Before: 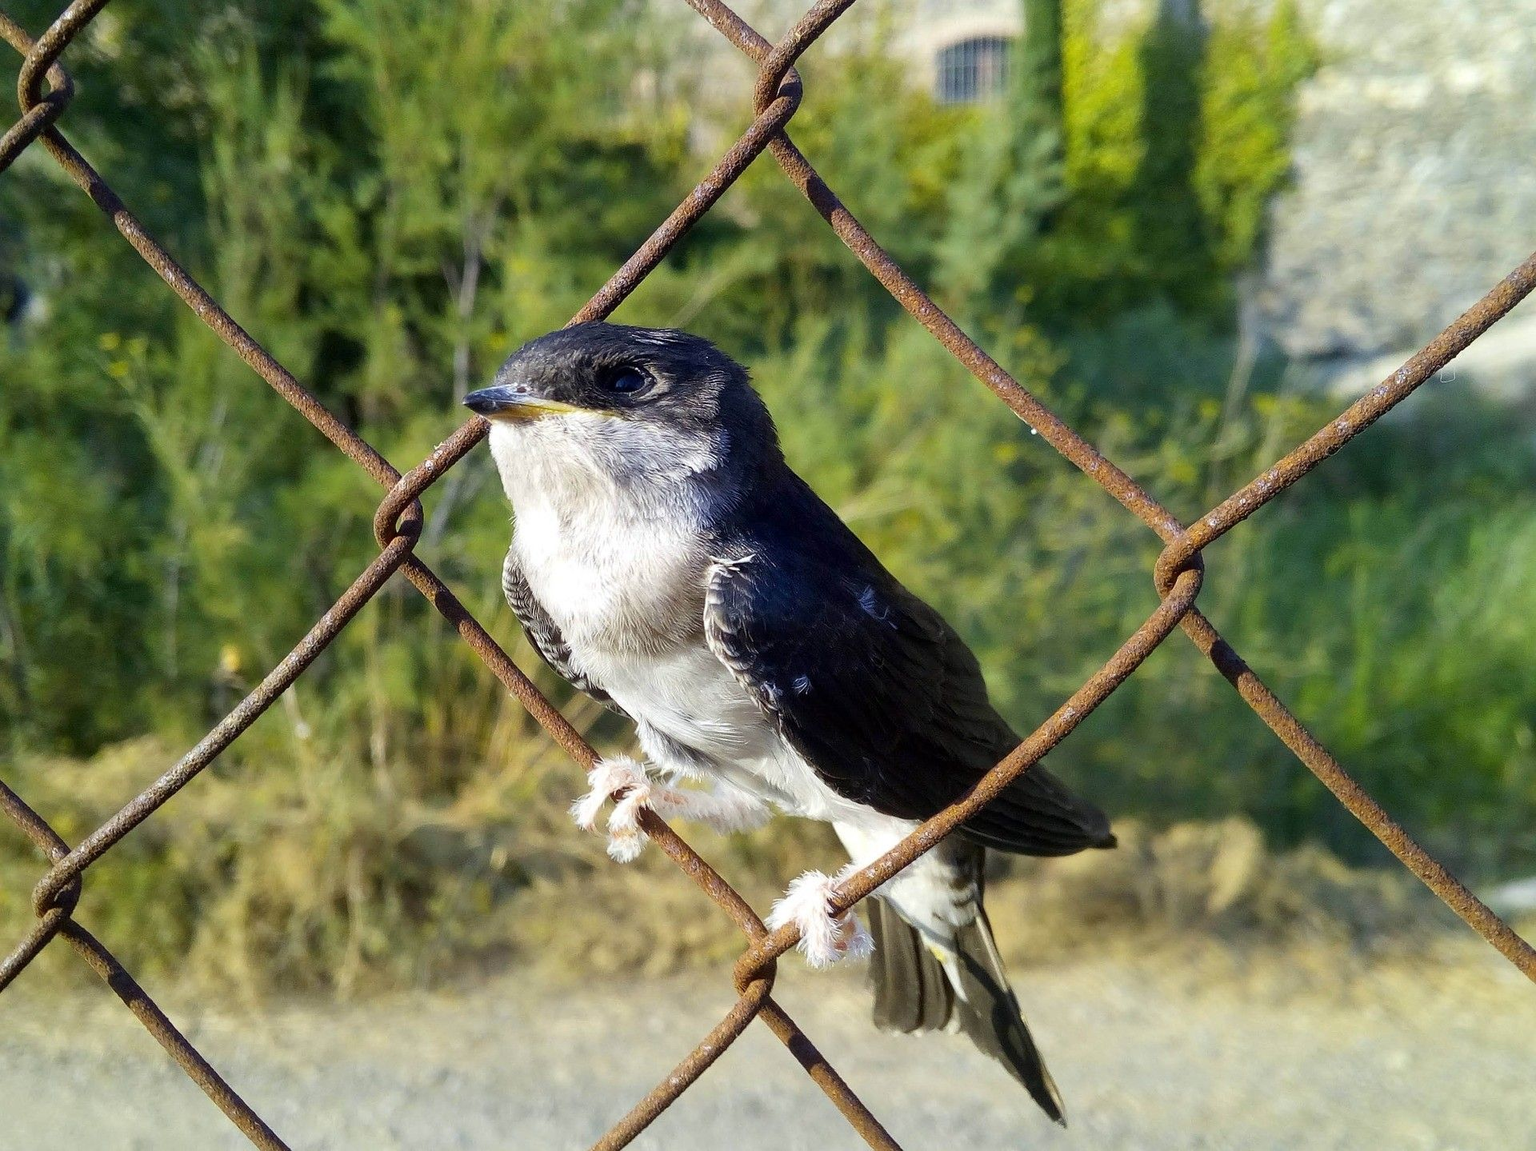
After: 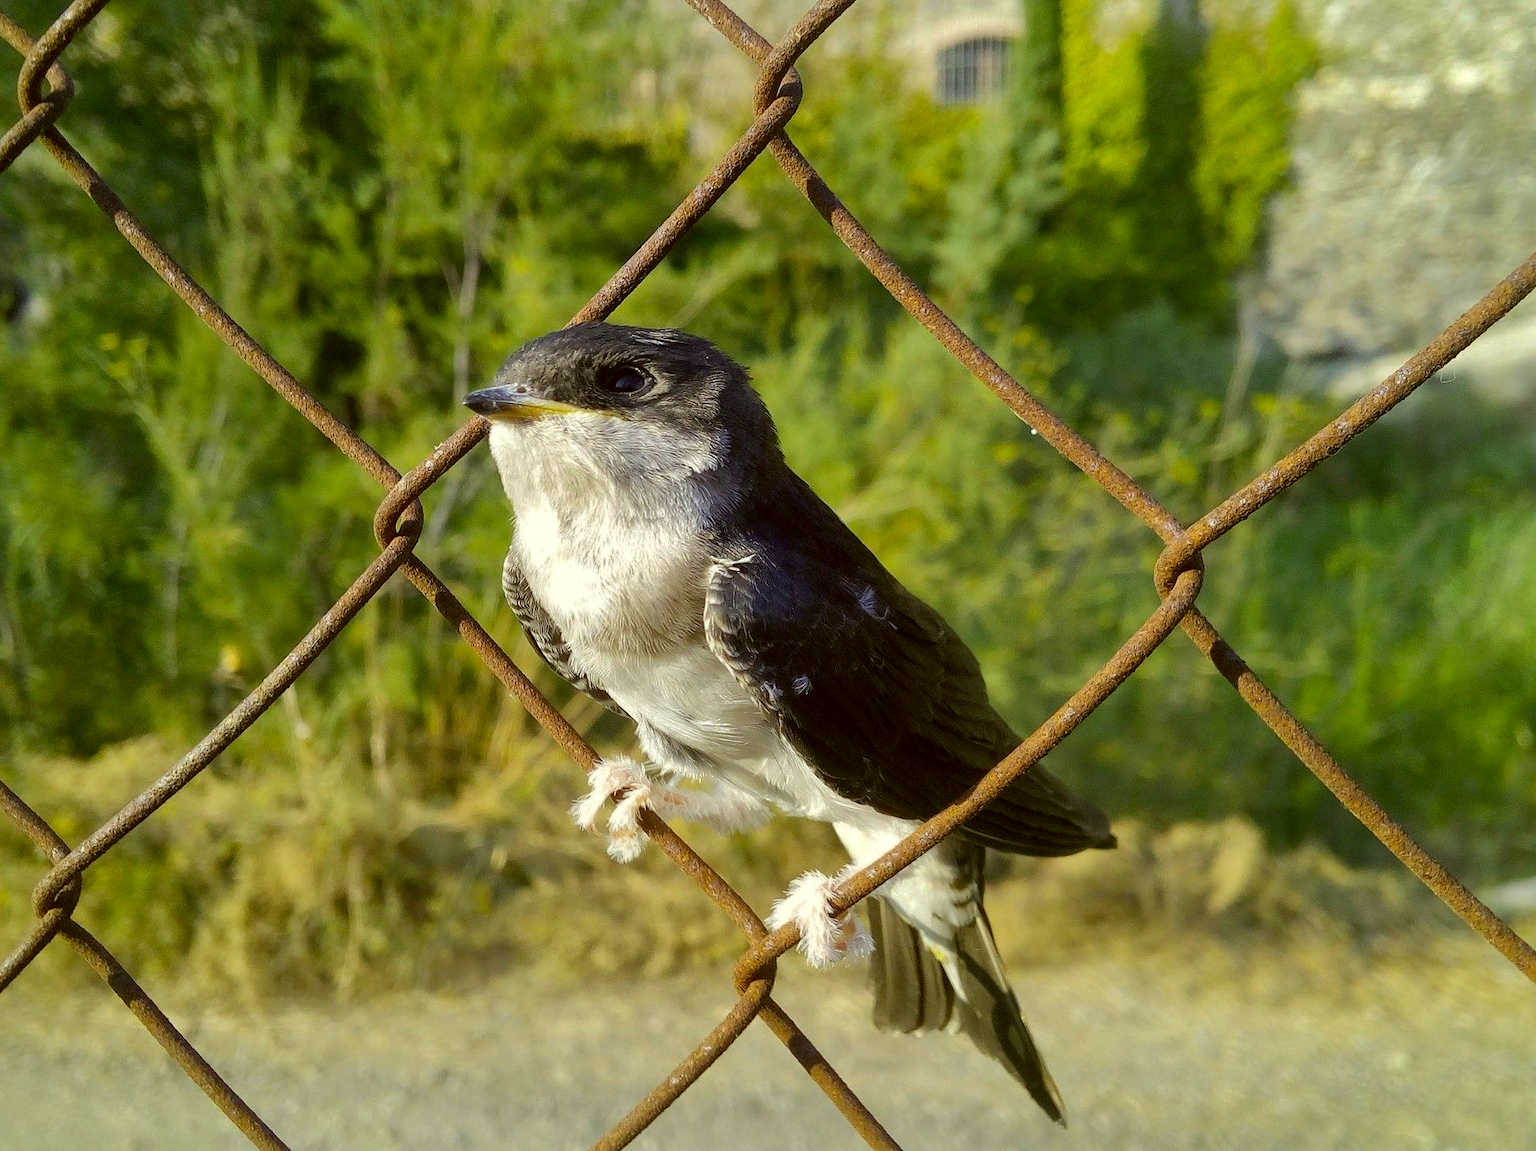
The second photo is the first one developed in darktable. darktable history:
color correction: highlights a* -1.69, highlights b* 10.23, shadows a* 0.461, shadows b* 19.46
shadows and highlights: shadows 39.45, highlights -59.97
